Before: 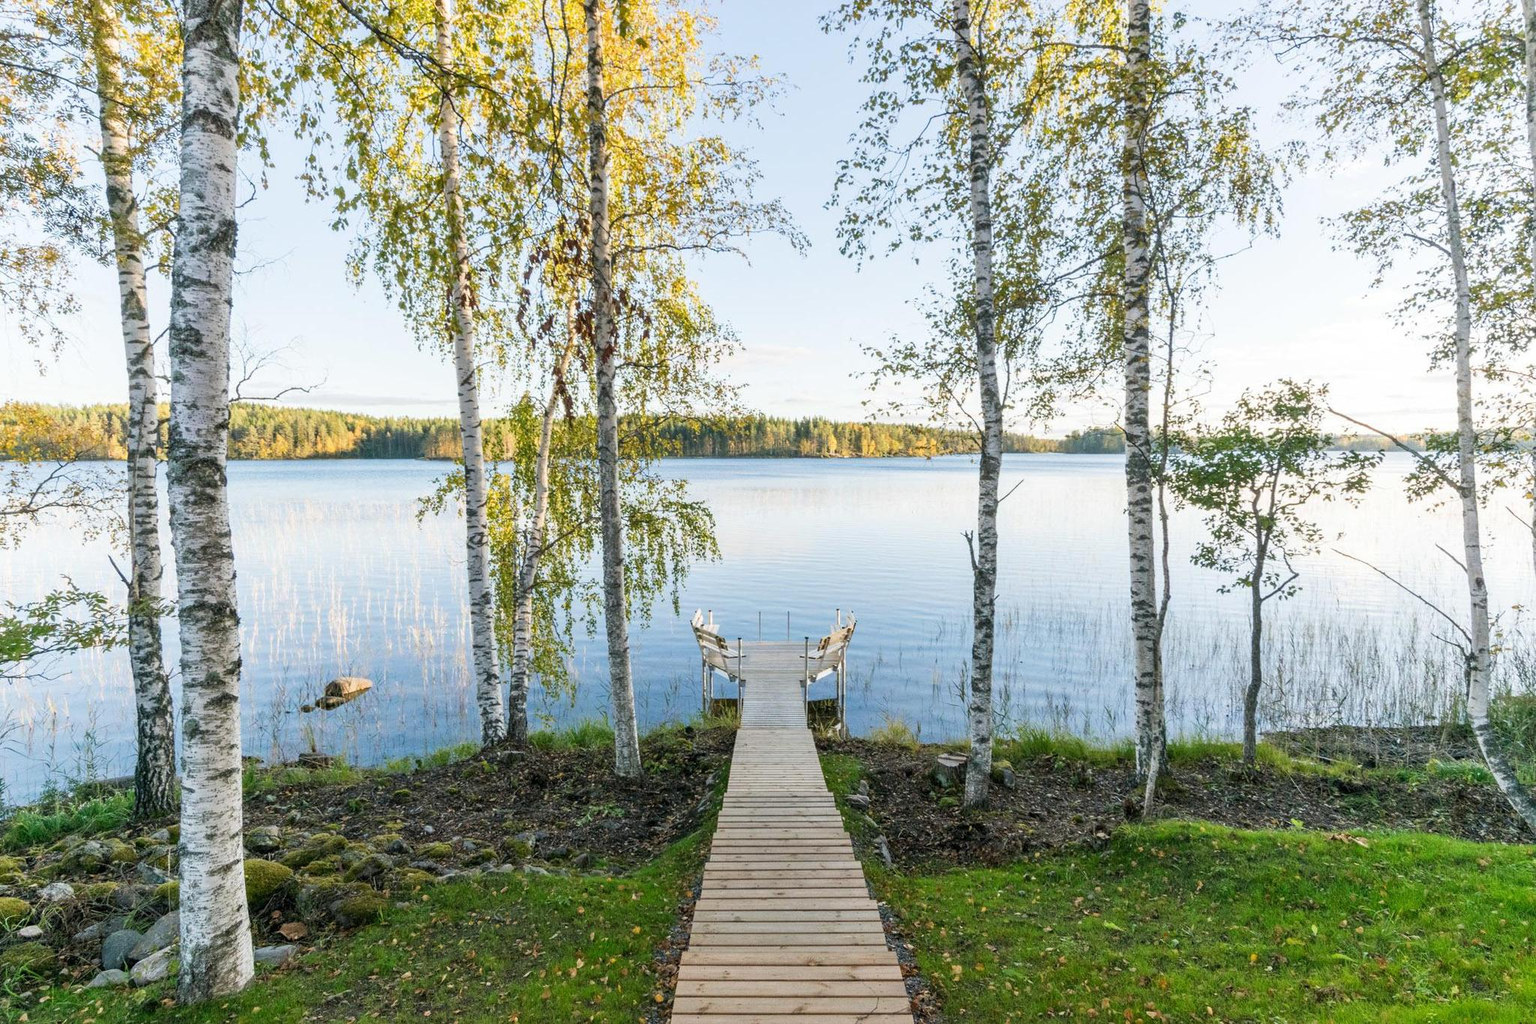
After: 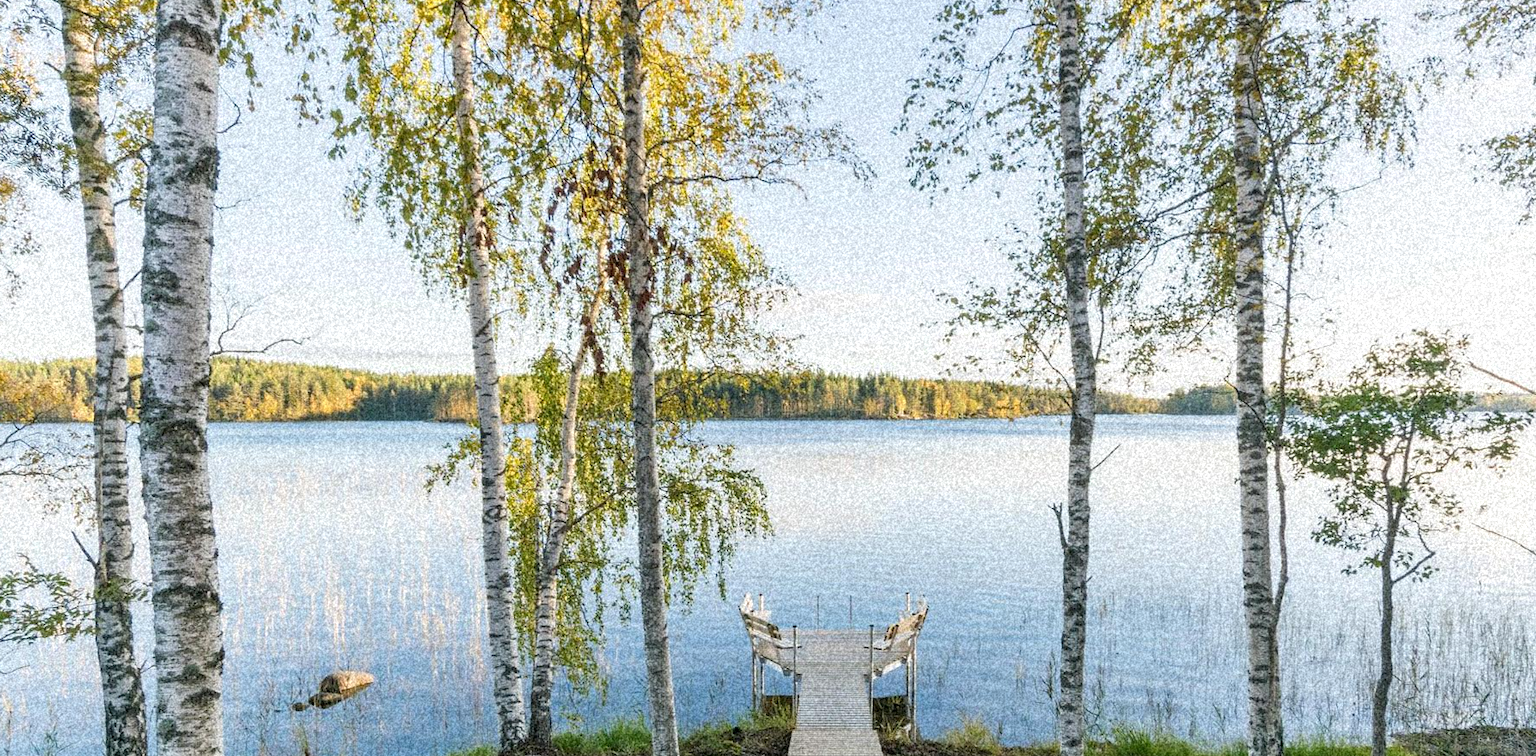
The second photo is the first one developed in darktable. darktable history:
crop: left 3.015%, top 8.969%, right 9.647%, bottom 26.457%
grain: coarseness 46.9 ISO, strength 50.21%, mid-tones bias 0%
